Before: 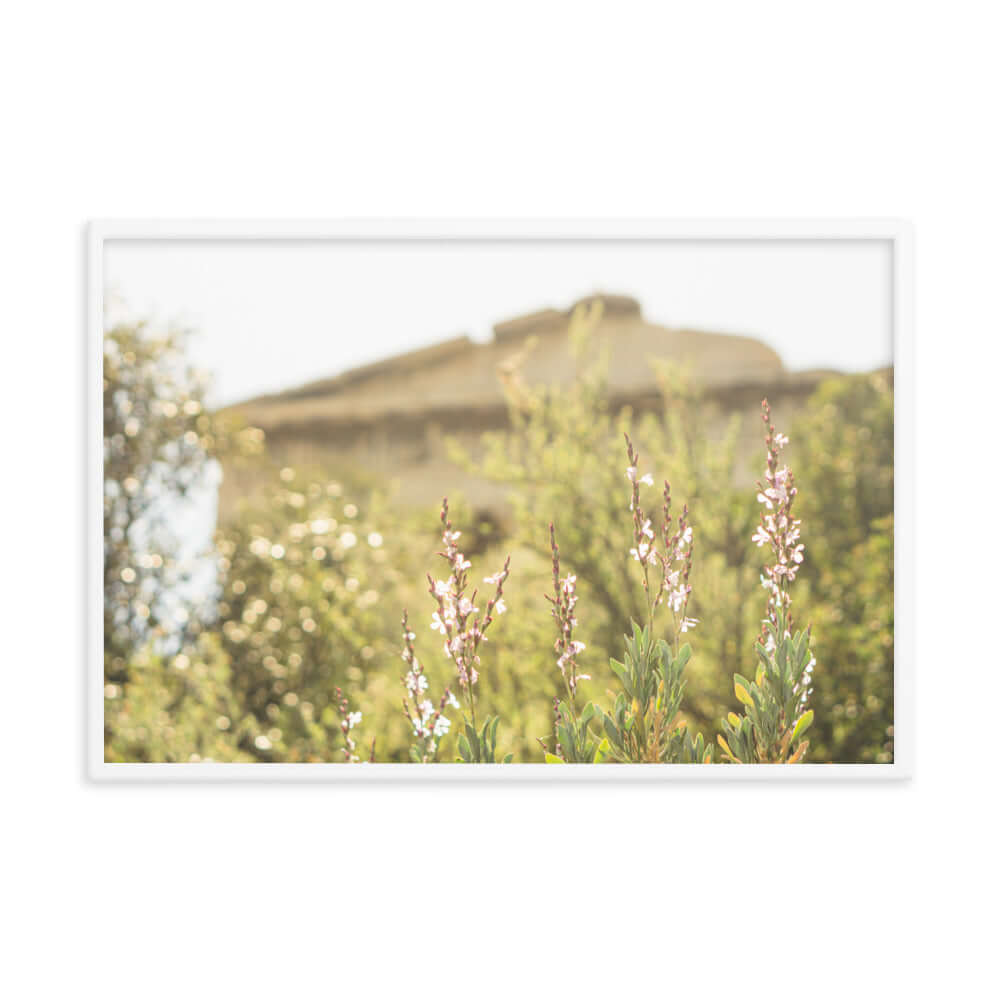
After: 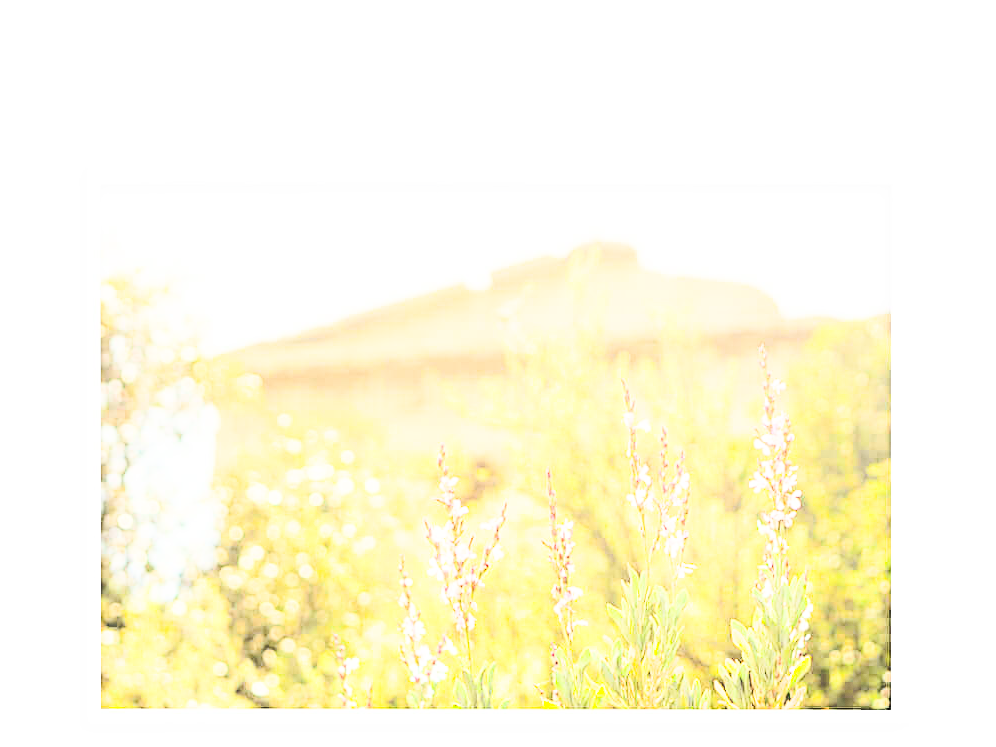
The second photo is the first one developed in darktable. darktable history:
contrast brightness saturation: contrast 0.244, brightness 0.244, saturation 0.392
crop: left 0.35%, top 5.475%, bottom 19.743%
filmic rgb: black relative exposure -5.03 EV, white relative exposure 3.95 EV, hardness 2.89, contrast 1.402, highlights saturation mix -31.29%, contrast in shadows safe
sharpen: on, module defaults
exposure: exposure 0.603 EV, compensate highlight preservation false
tone equalizer: -8 EV -0.768 EV, -7 EV -0.717 EV, -6 EV -0.637 EV, -5 EV -0.39 EV, -3 EV 0.375 EV, -2 EV 0.6 EV, -1 EV 0.688 EV, +0 EV 0.749 EV
tone curve: curves: ch0 [(0, 0) (0.003, 0.003) (0.011, 0.011) (0.025, 0.022) (0.044, 0.039) (0.069, 0.055) (0.1, 0.074) (0.136, 0.101) (0.177, 0.134) (0.224, 0.171) (0.277, 0.216) (0.335, 0.277) (0.399, 0.345) (0.468, 0.427) (0.543, 0.526) (0.623, 0.636) (0.709, 0.731) (0.801, 0.822) (0.898, 0.917) (1, 1)], preserve colors none
